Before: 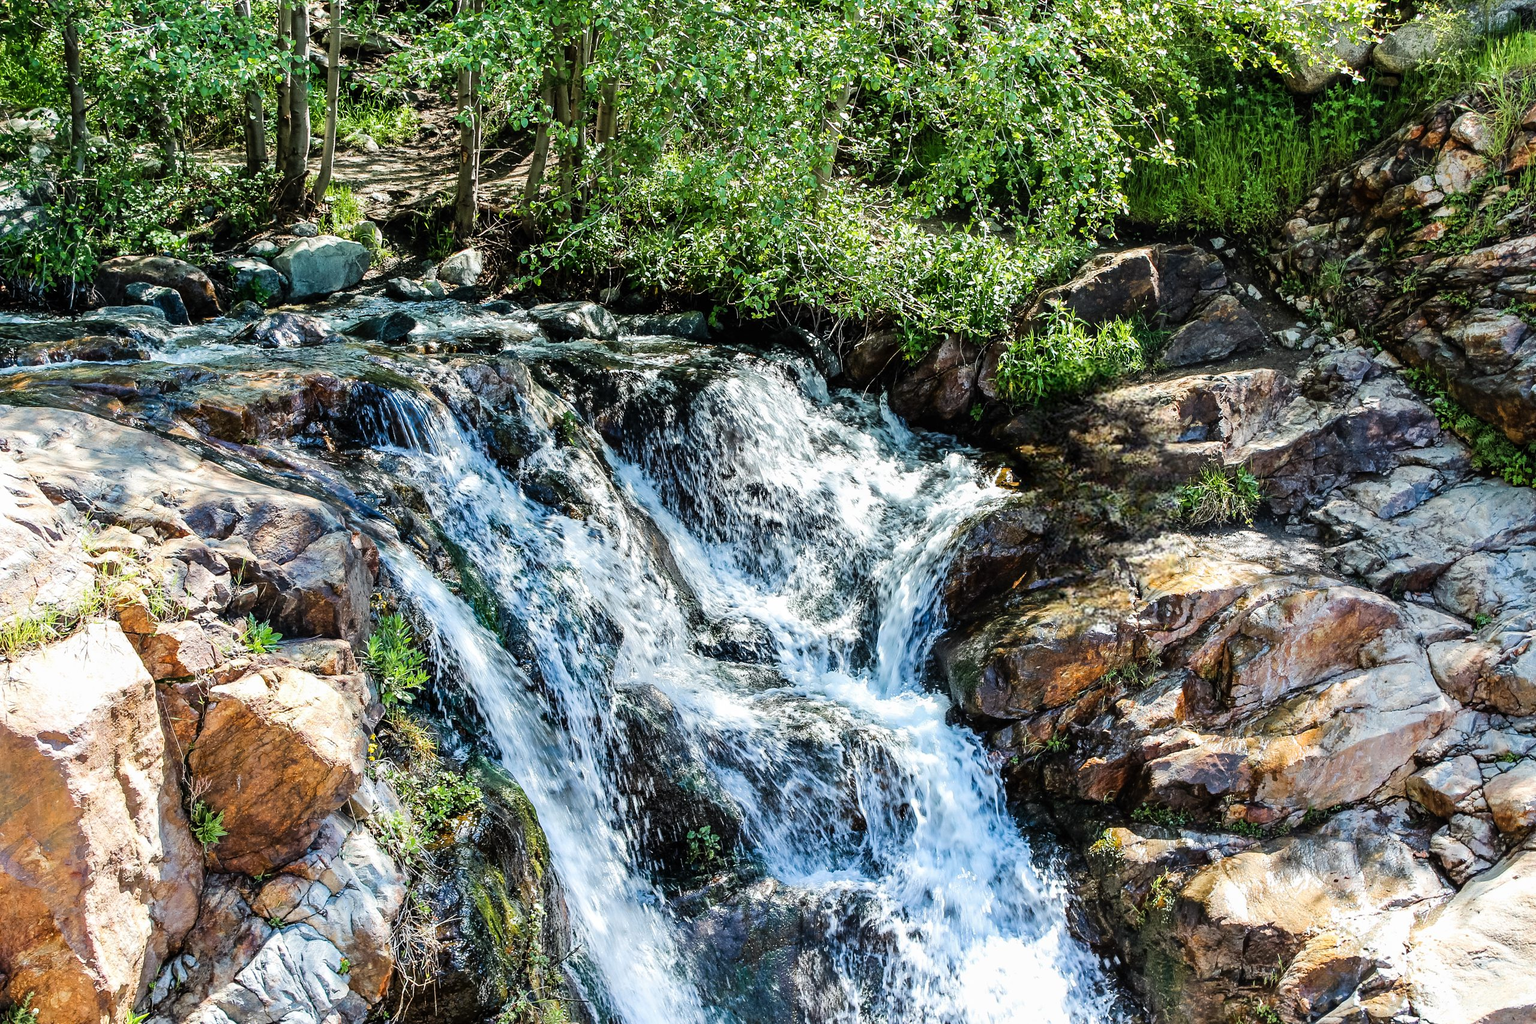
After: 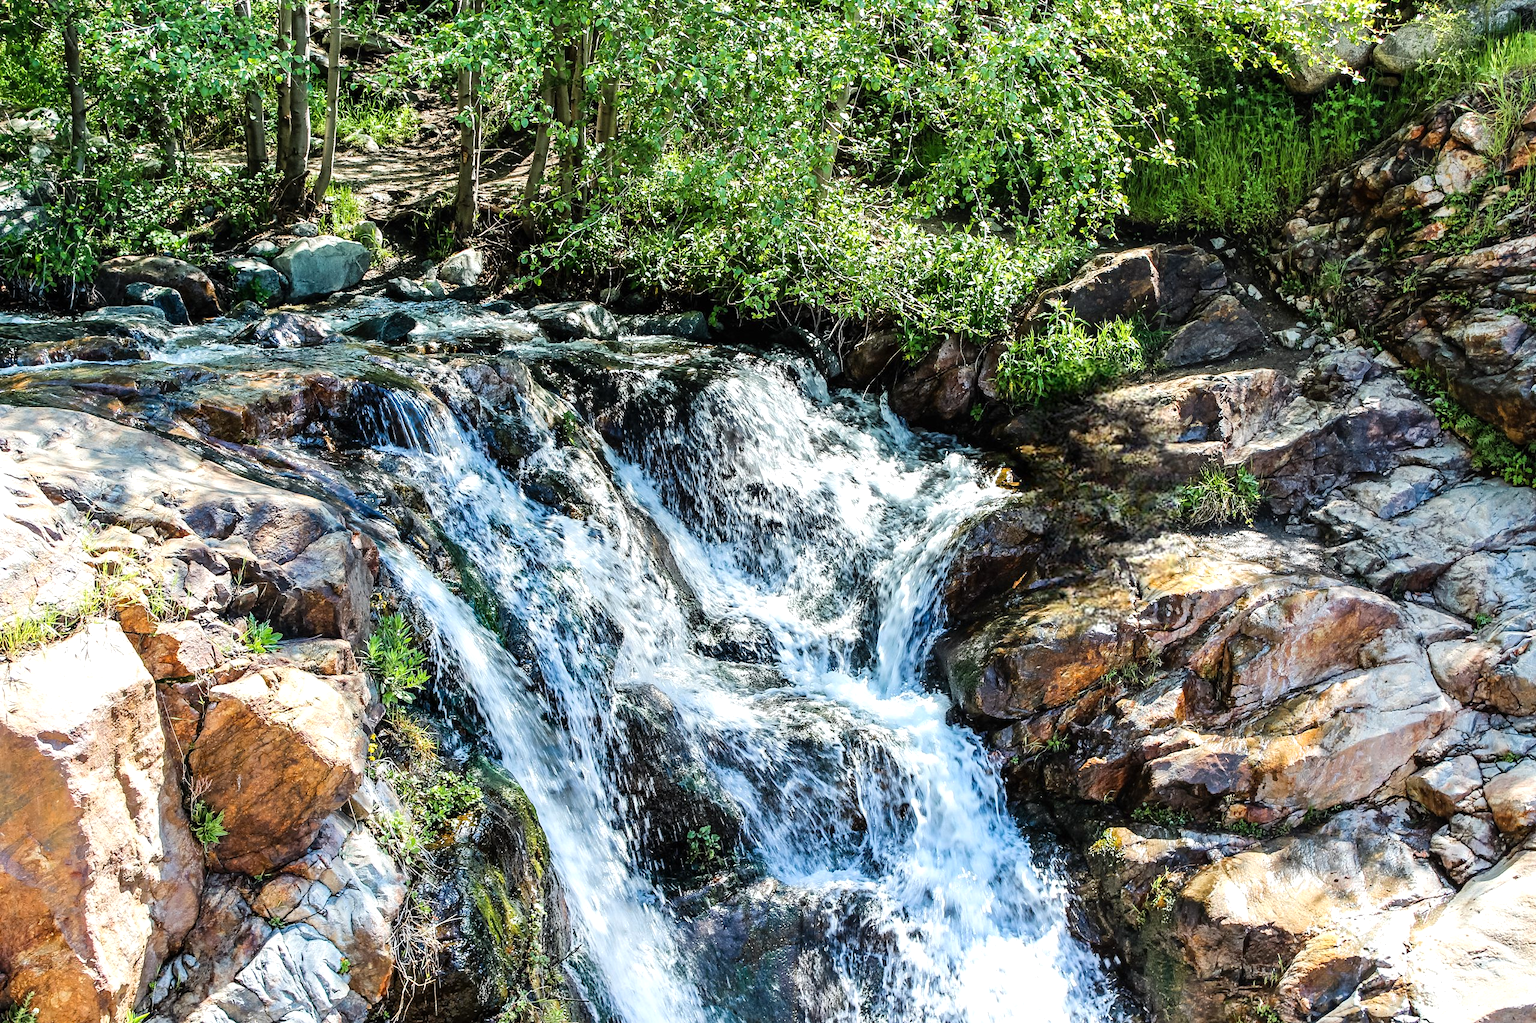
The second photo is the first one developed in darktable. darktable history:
exposure: exposure 0.206 EV, compensate exposure bias true, compensate highlight preservation false
